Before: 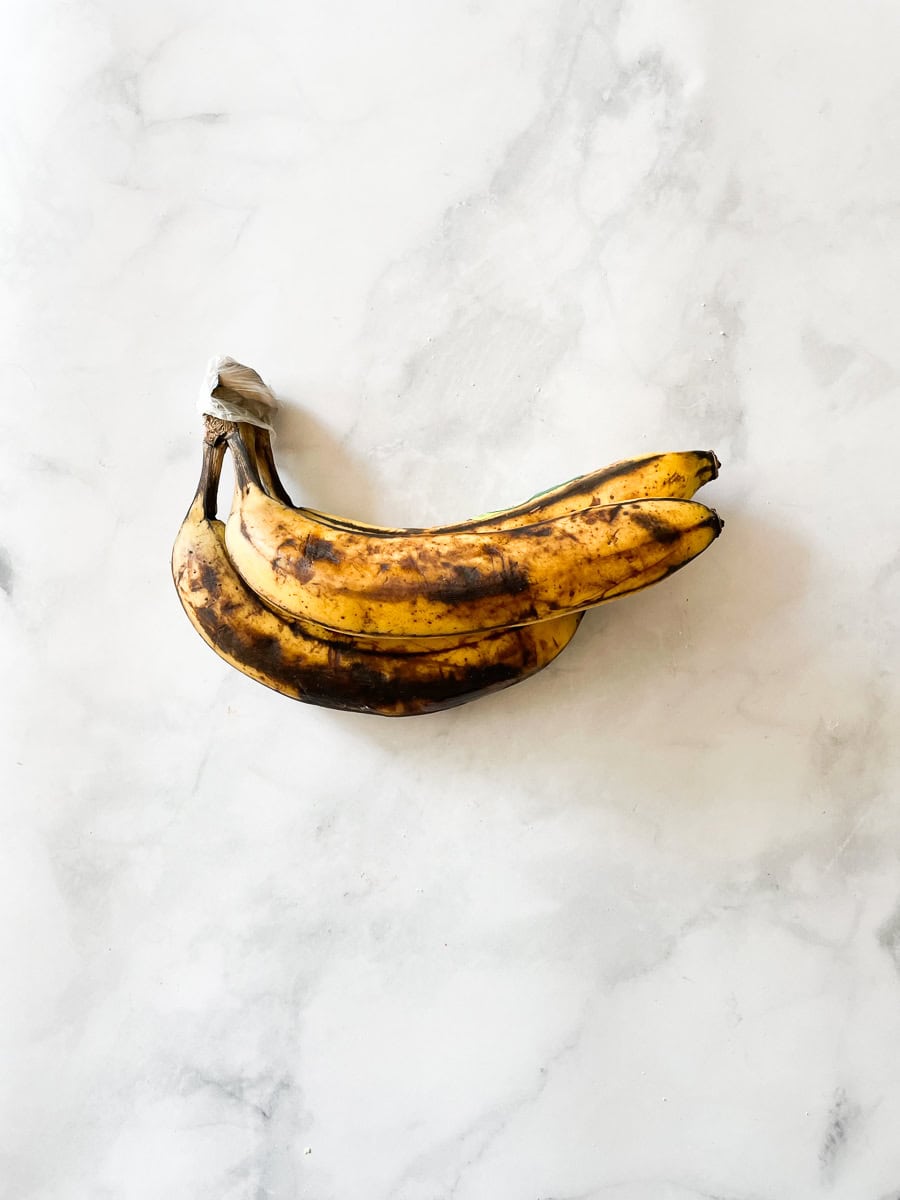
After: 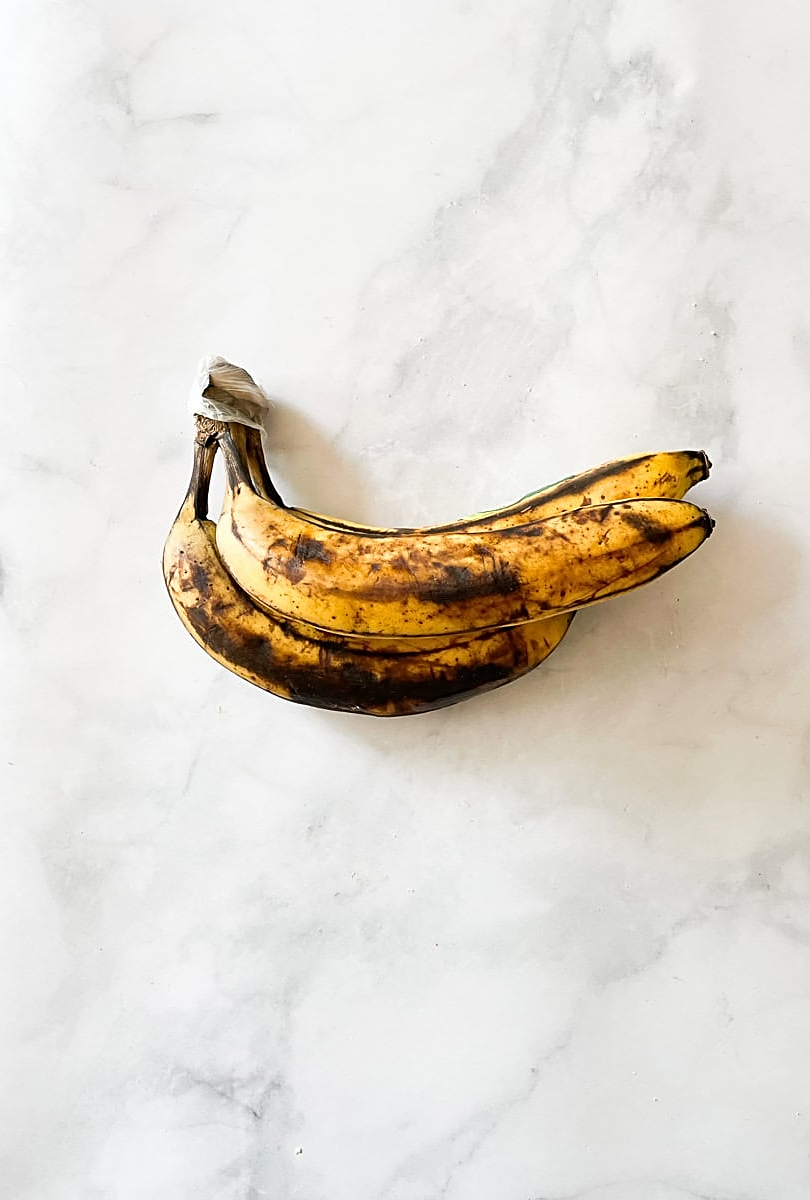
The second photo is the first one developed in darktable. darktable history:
sharpen: on, module defaults
crop and rotate: left 1.088%, right 8.807%
